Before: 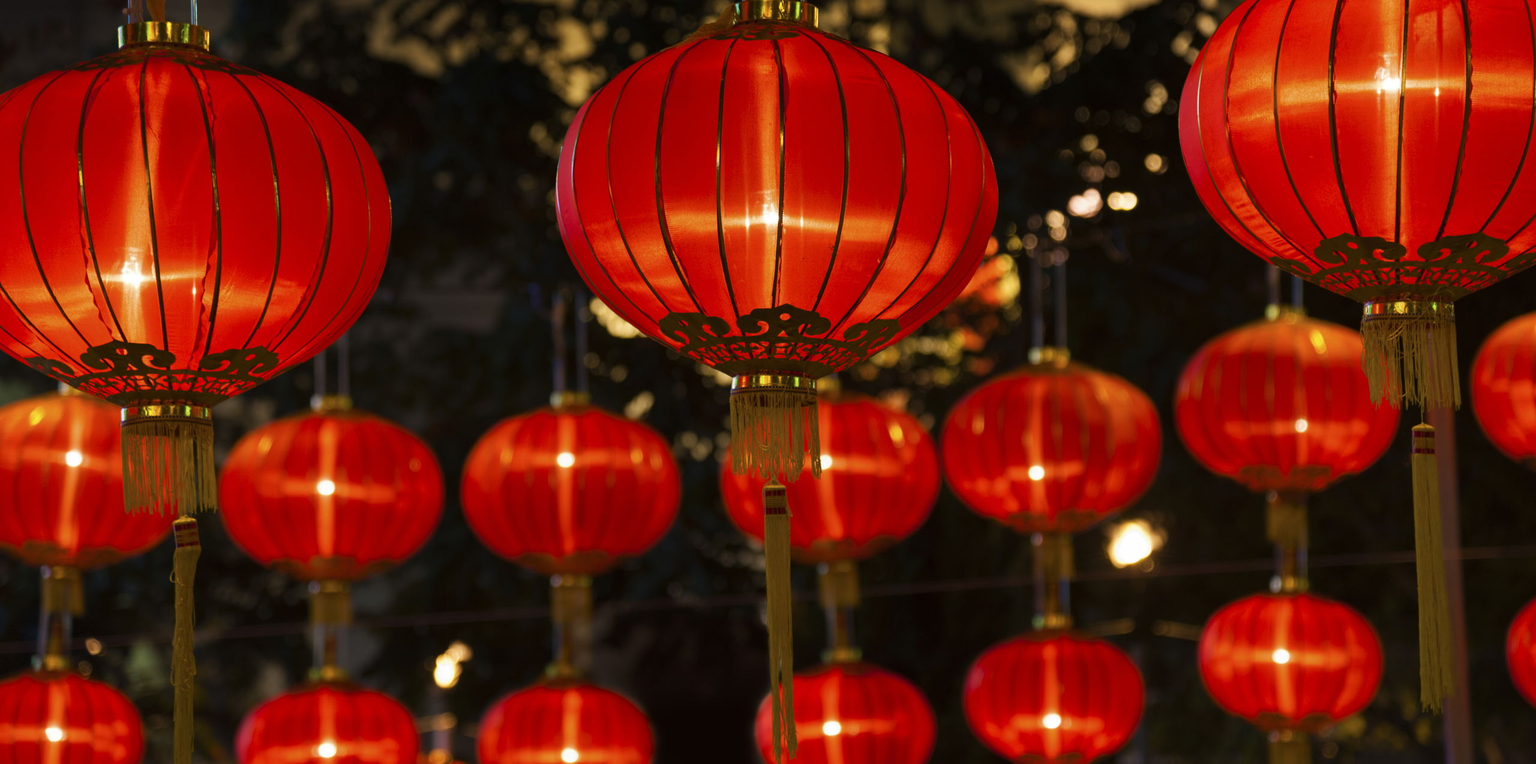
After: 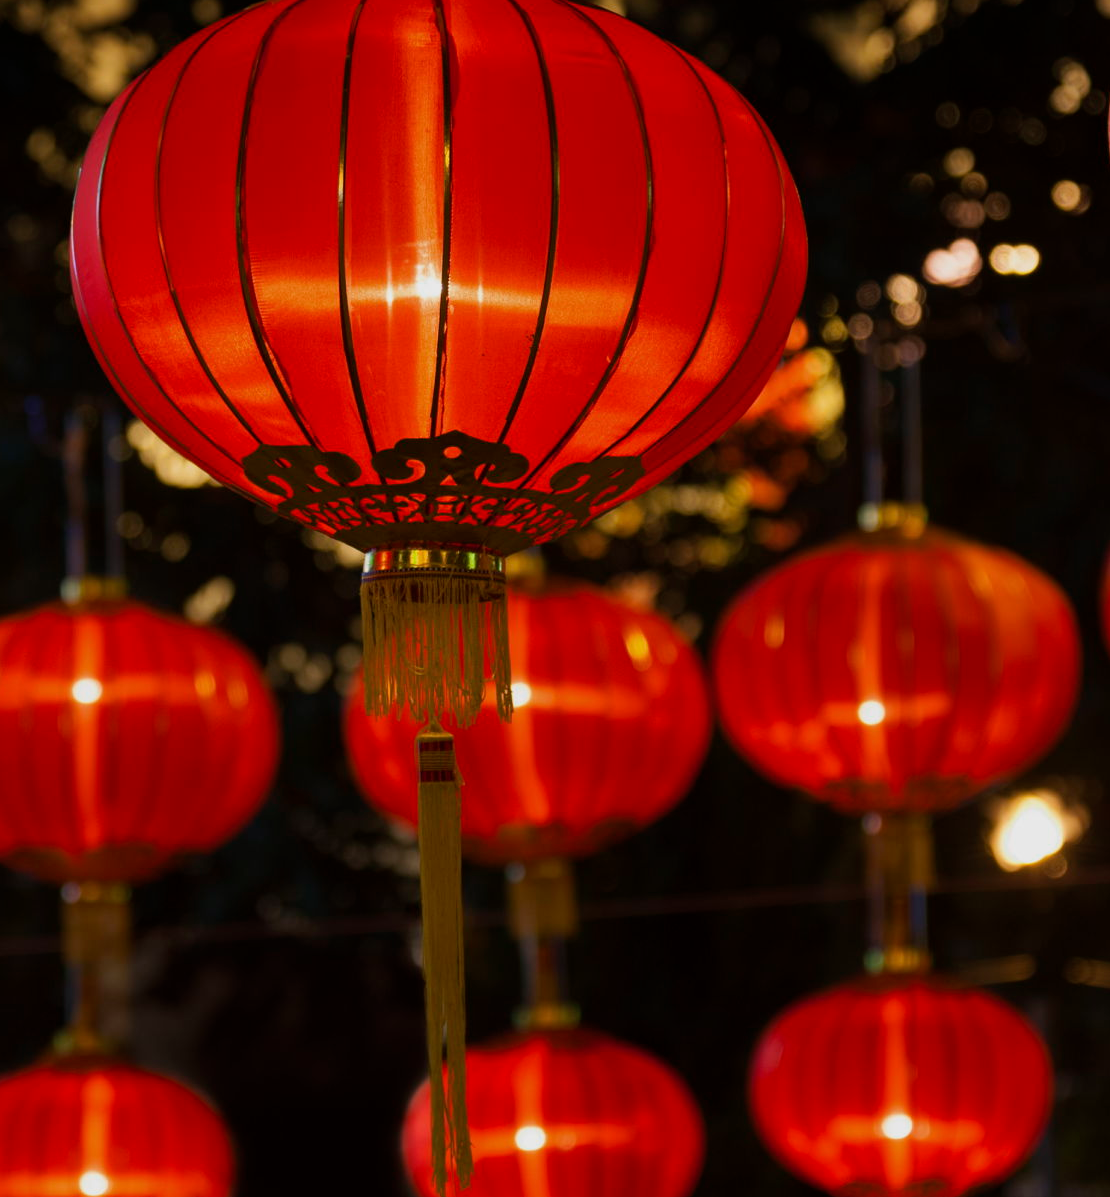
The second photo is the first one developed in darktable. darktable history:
exposure: exposure -0.293 EV, compensate highlight preservation false
crop: left 33.452%, top 6.025%, right 23.155%
